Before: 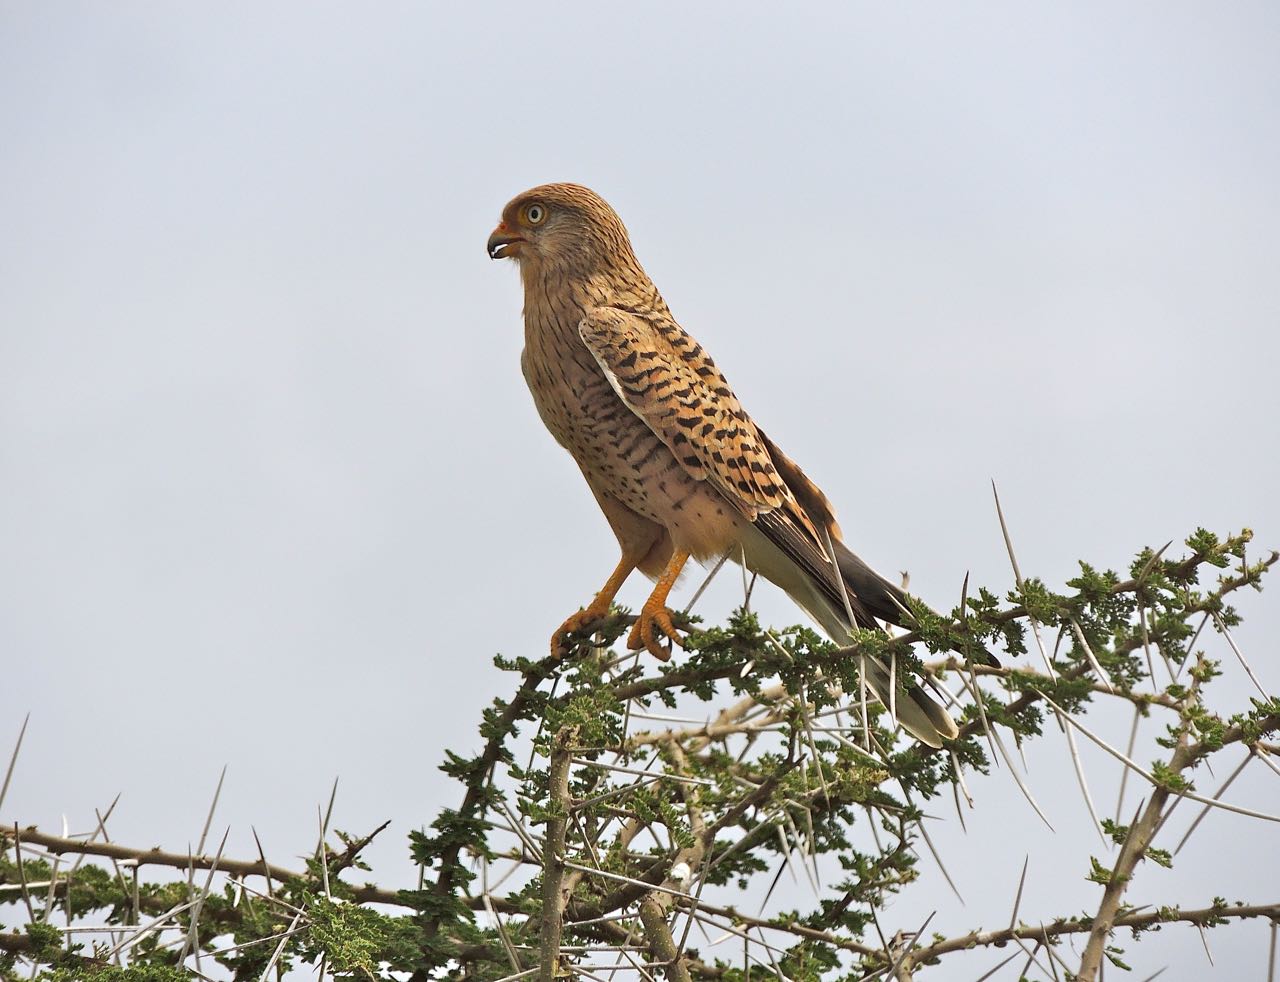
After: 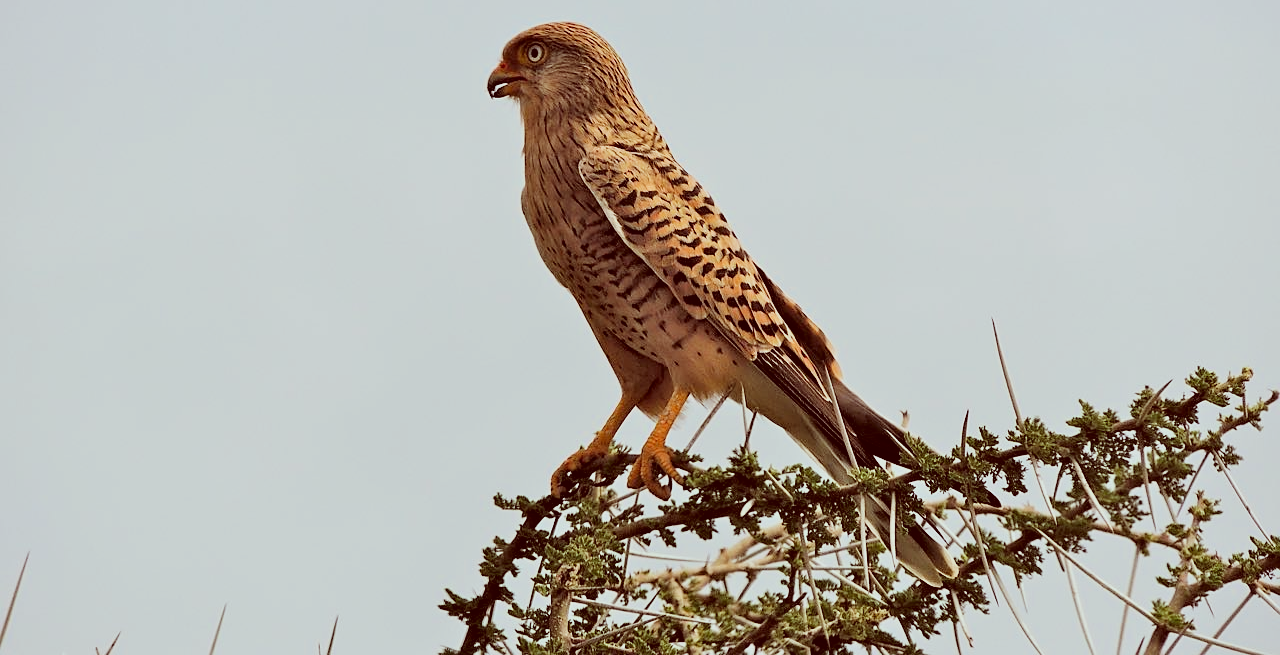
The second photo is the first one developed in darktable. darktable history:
crop: top 16.445%, bottom 16.758%
filmic rgb: black relative exposure -7.5 EV, white relative exposure 5 EV, hardness 3.33, contrast 1.299, iterations of high-quality reconstruction 0
sharpen: amount 0.206
color correction: highlights a* -7.17, highlights b* -0.195, shadows a* 20.15, shadows b* 11.74
